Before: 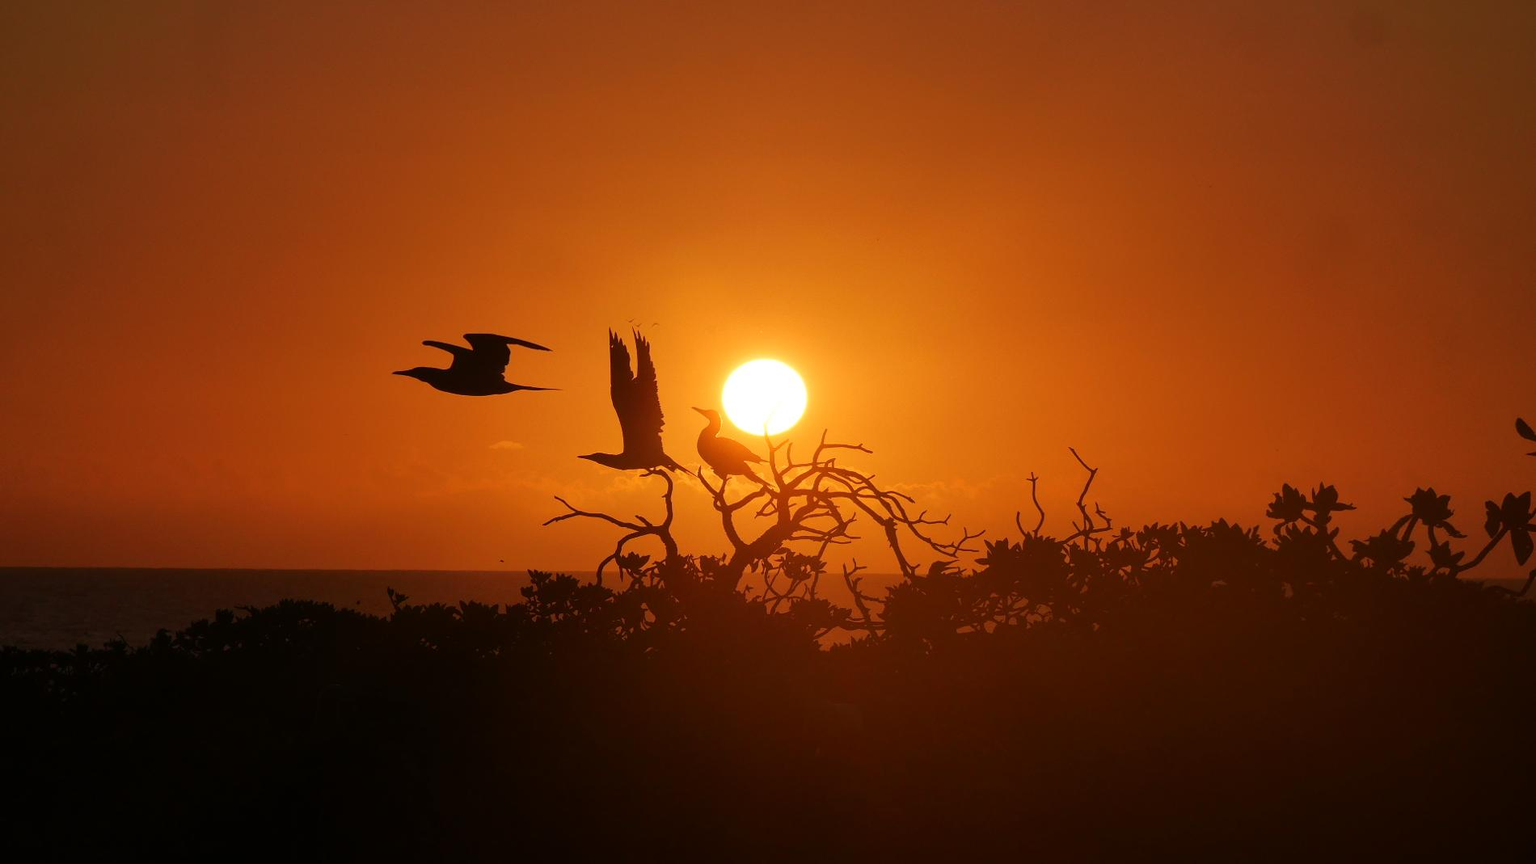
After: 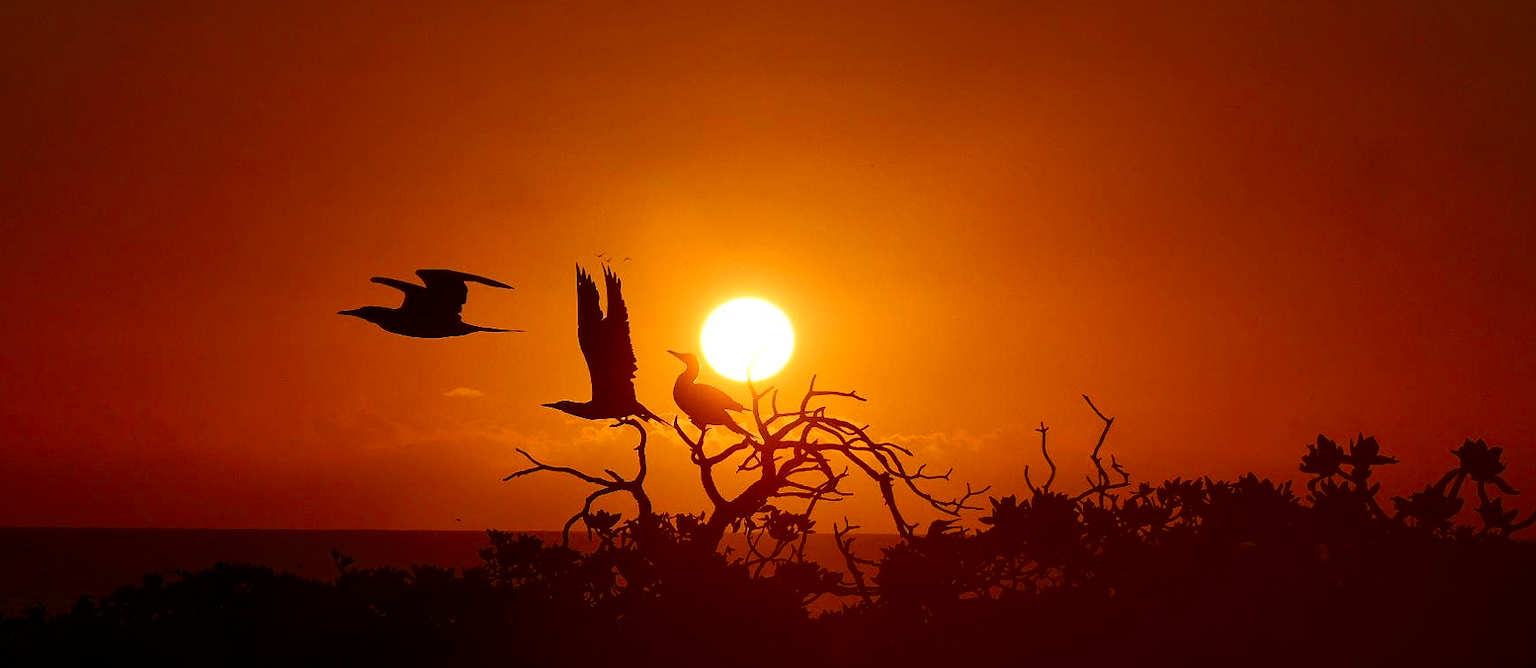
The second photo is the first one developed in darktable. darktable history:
crop: left 5.596%, top 10.314%, right 3.534%, bottom 19.395%
sharpen: radius 1.272, amount 0.305, threshold 0
contrast brightness saturation: contrast 0.2, brightness -0.11, saturation 0.1
